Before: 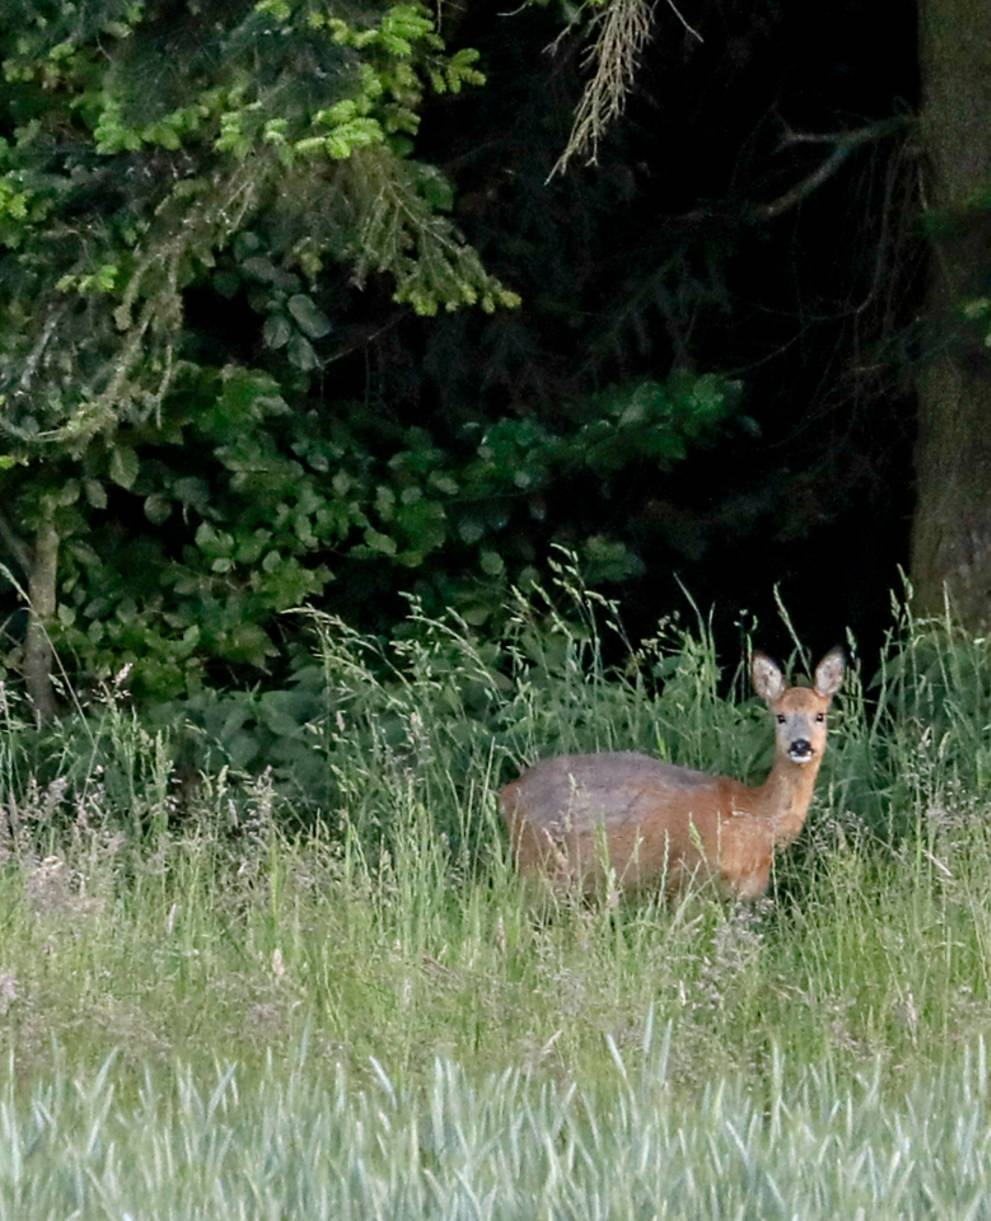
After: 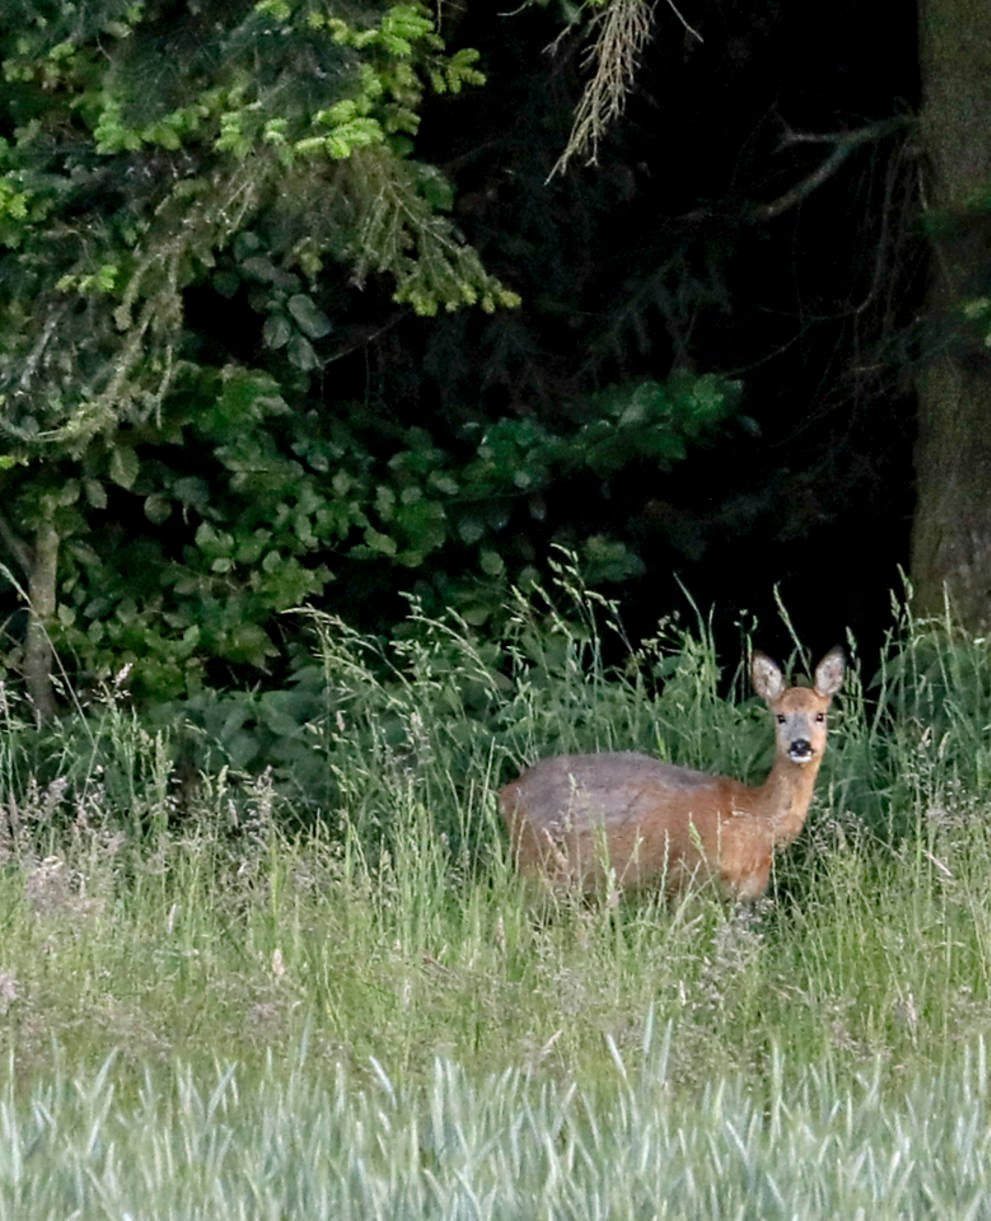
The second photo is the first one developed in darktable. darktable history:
local contrast: highlights 101%, shadows 103%, detail 119%, midtone range 0.2
